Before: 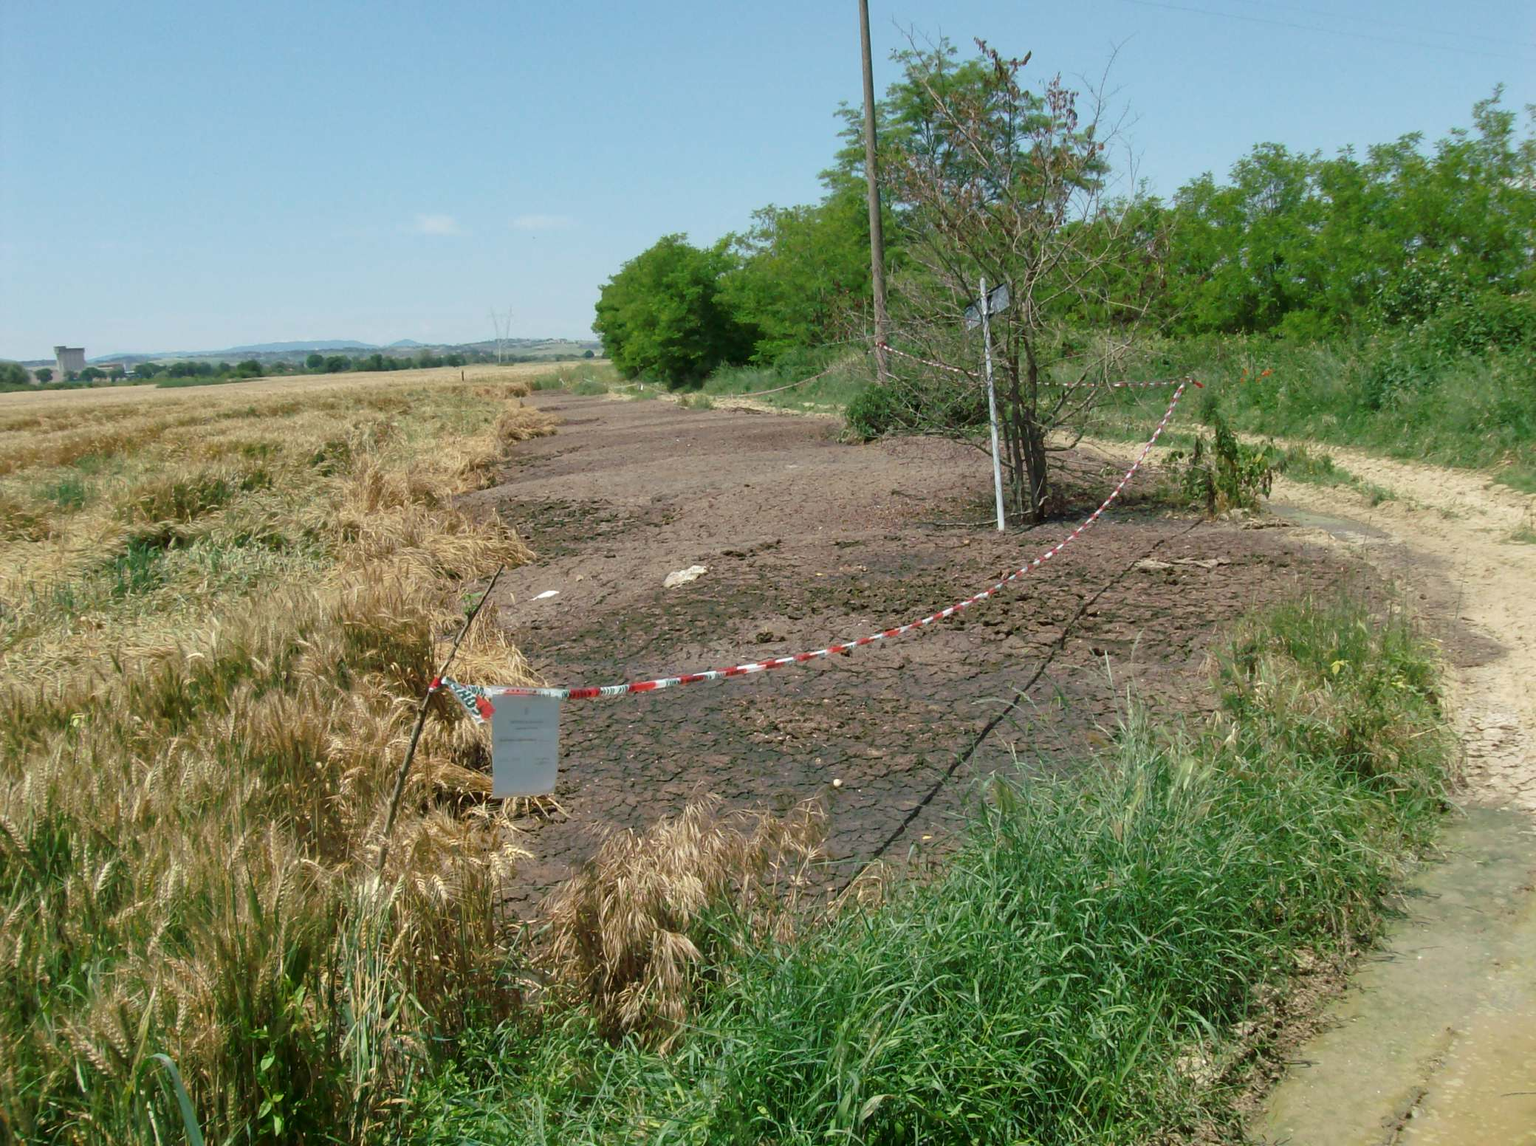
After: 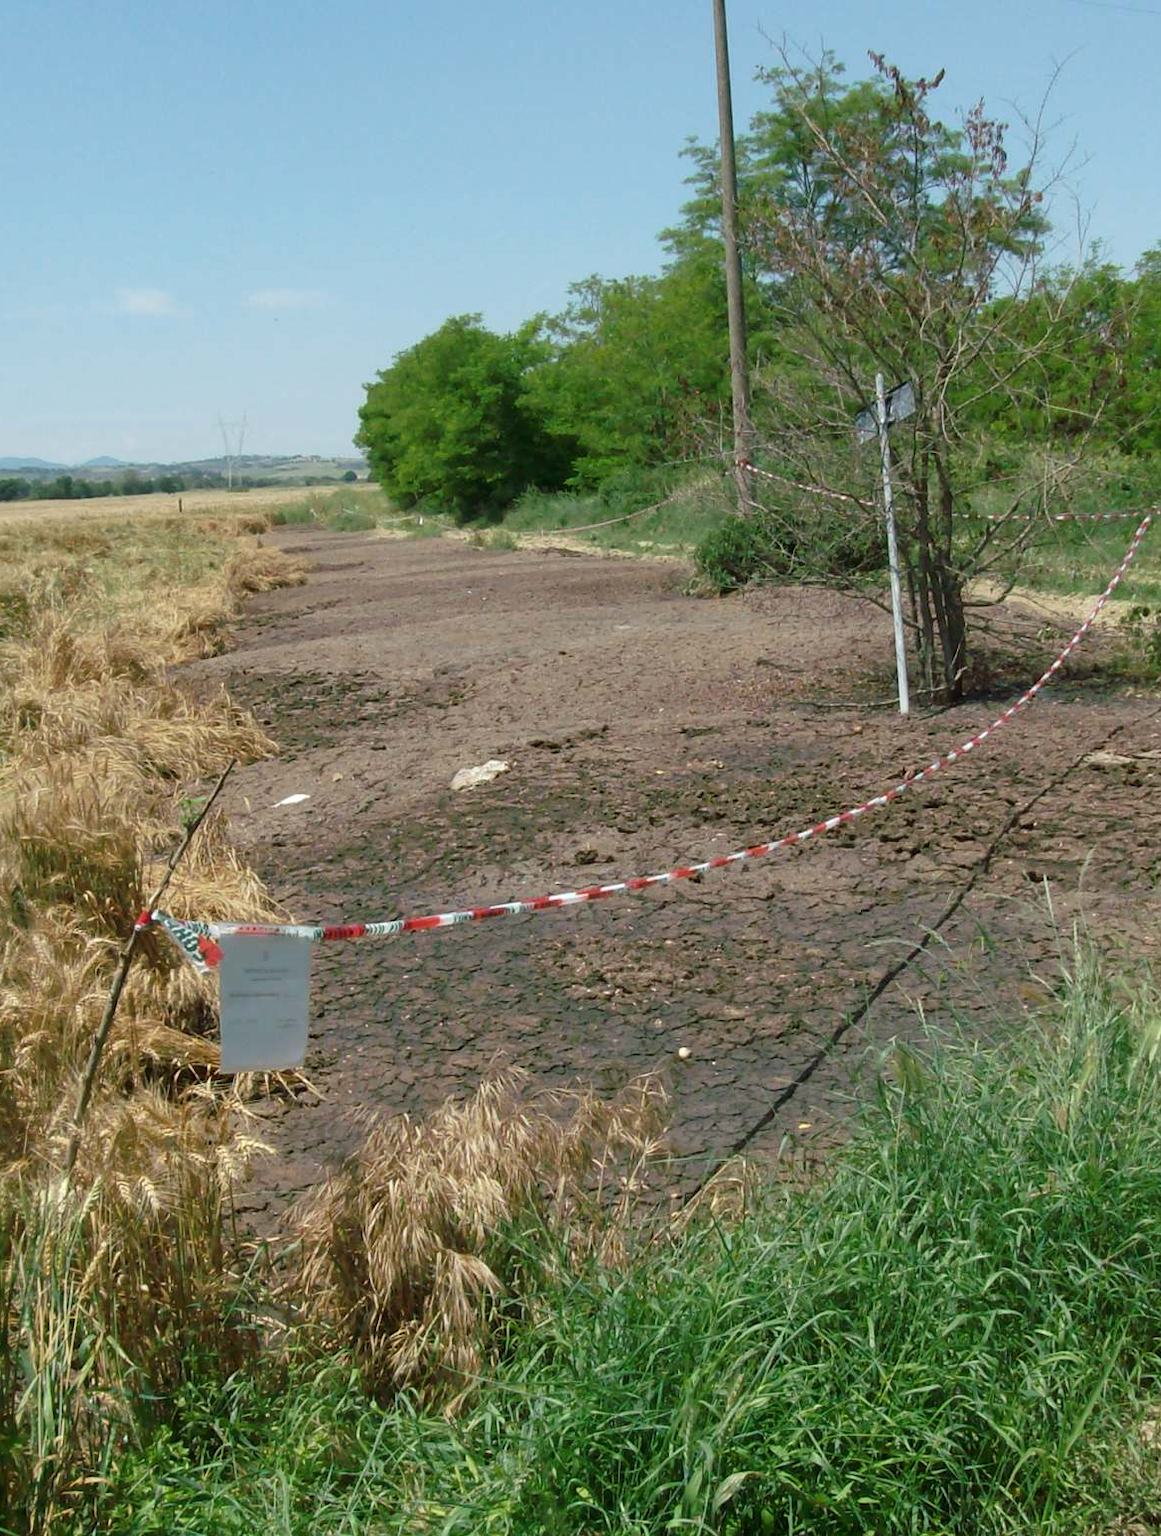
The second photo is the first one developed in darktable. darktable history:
tone equalizer: mask exposure compensation -0.491 EV
crop: left 21.411%, right 22.284%
